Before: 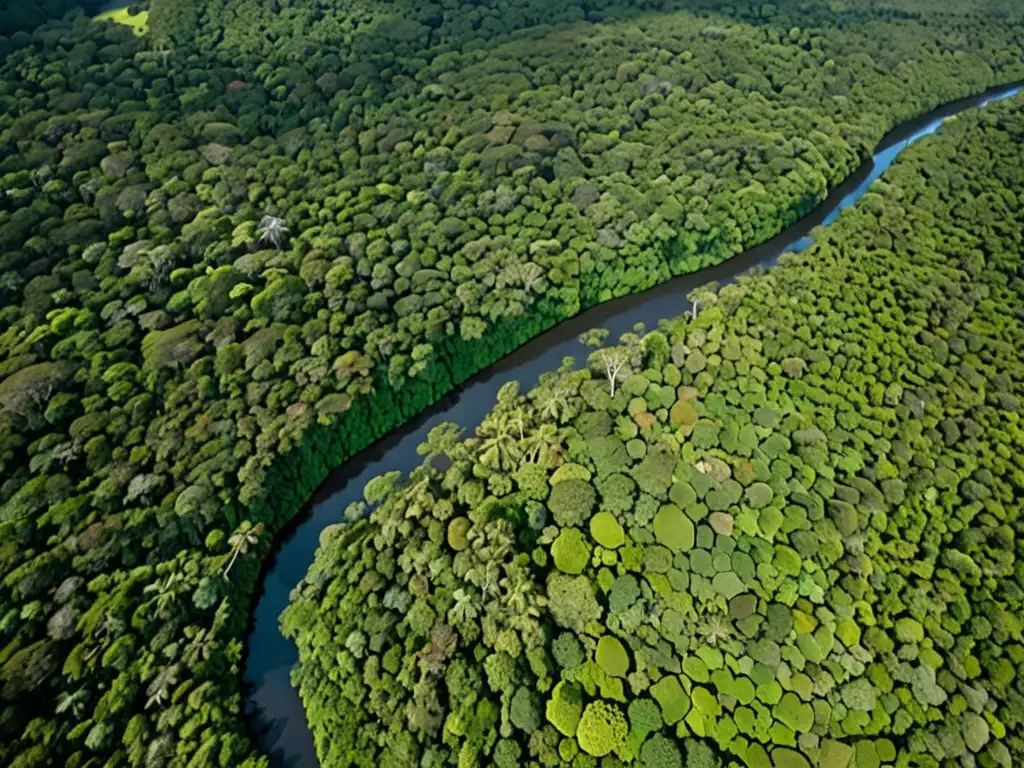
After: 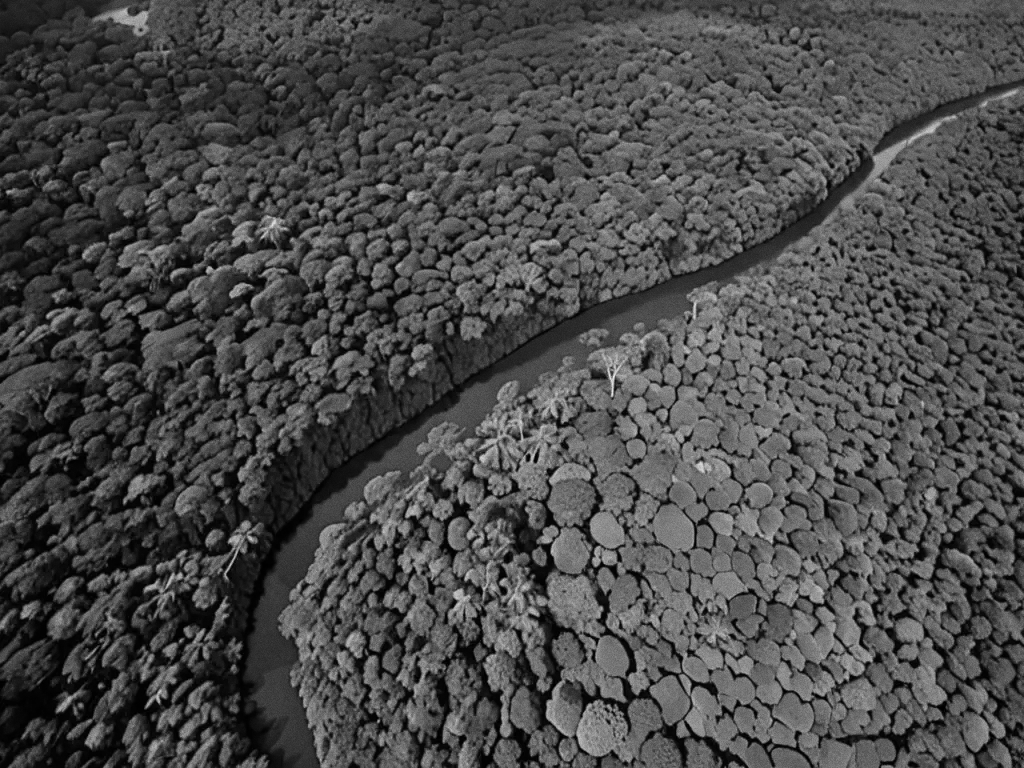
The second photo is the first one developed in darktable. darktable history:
color calibration: output gray [0.22, 0.42, 0.37, 0], gray › normalize channels true, illuminant same as pipeline (D50), adaptation XYZ, x 0.346, y 0.359, gamut compression 0
tone equalizer: on, module defaults
grain: on, module defaults
